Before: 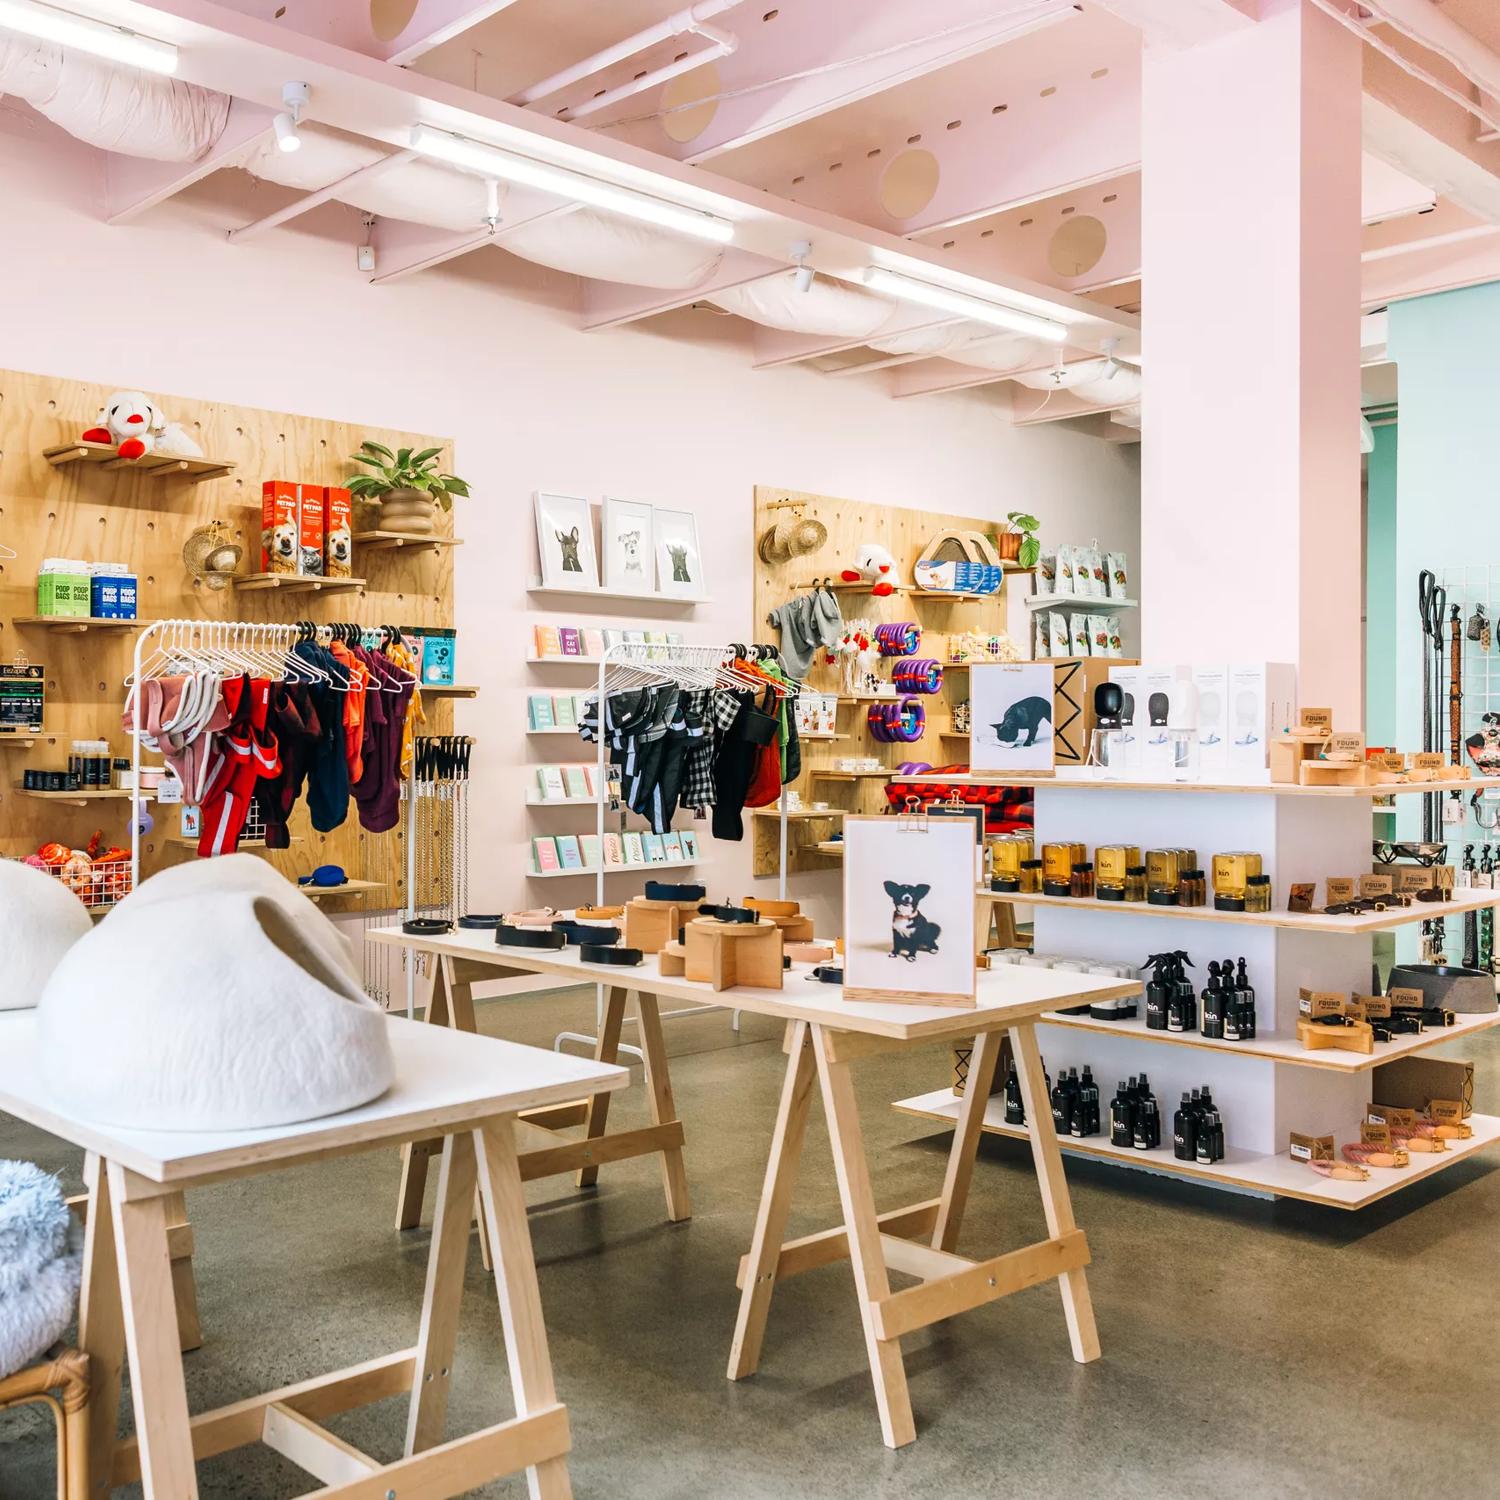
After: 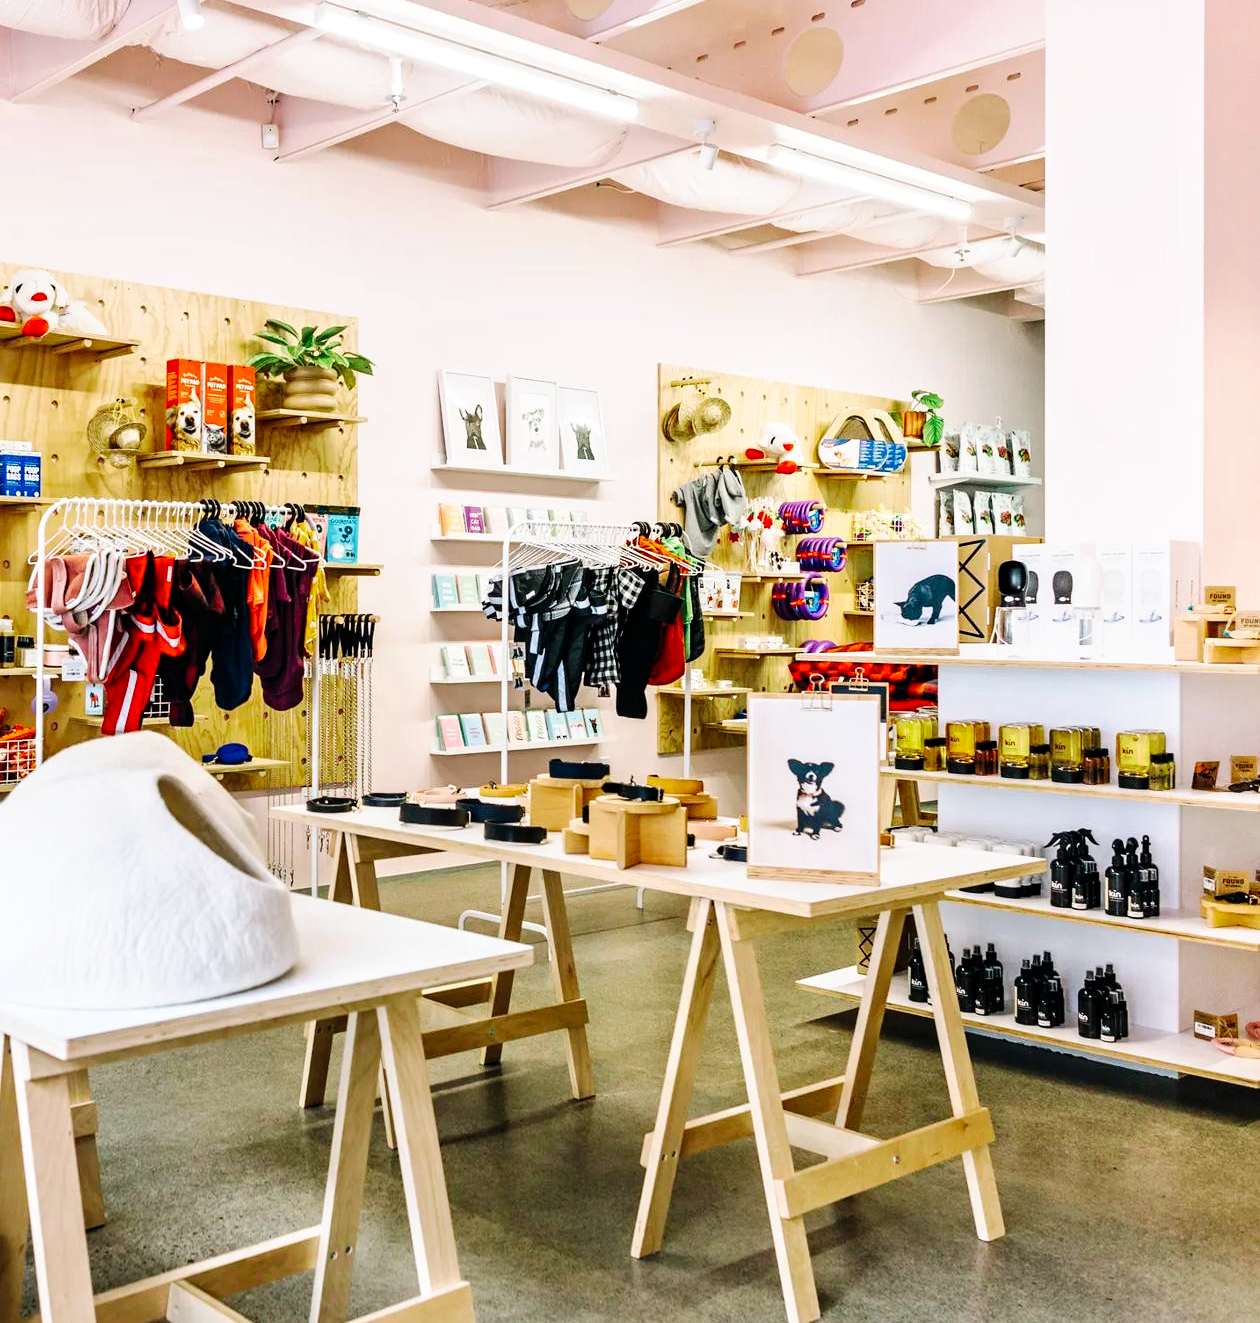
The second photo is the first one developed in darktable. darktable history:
tone curve: curves: ch0 [(0, 0) (0.003, 0.004) (0.011, 0.006) (0.025, 0.011) (0.044, 0.017) (0.069, 0.029) (0.1, 0.047) (0.136, 0.07) (0.177, 0.121) (0.224, 0.182) (0.277, 0.257) (0.335, 0.342) (0.399, 0.432) (0.468, 0.526) (0.543, 0.621) (0.623, 0.711) (0.709, 0.792) (0.801, 0.87) (0.898, 0.951) (1, 1)], preserve colors none
color zones: curves: ch2 [(0, 0.5) (0.143, 0.517) (0.286, 0.571) (0.429, 0.522) (0.571, 0.5) (0.714, 0.5) (0.857, 0.5) (1, 0.5)]
contrast equalizer: y [[0.5, 0.501, 0.532, 0.538, 0.54, 0.541], [0.5 ×6], [0.5 ×6], [0 ×6], [0 ×6]]
crop: left 6.446%, top 8.188%, right 9.538%, bottom 3.548%
